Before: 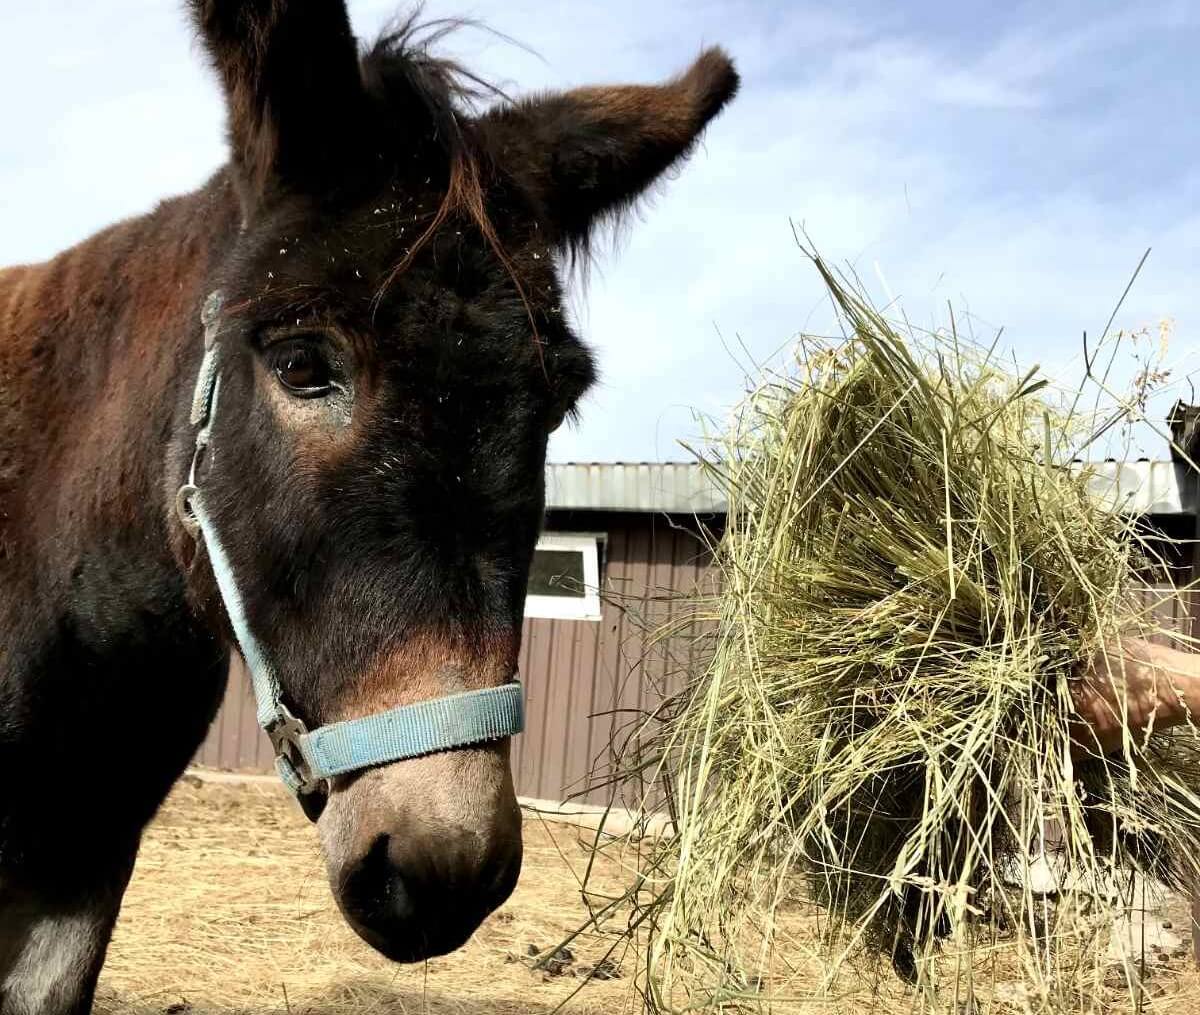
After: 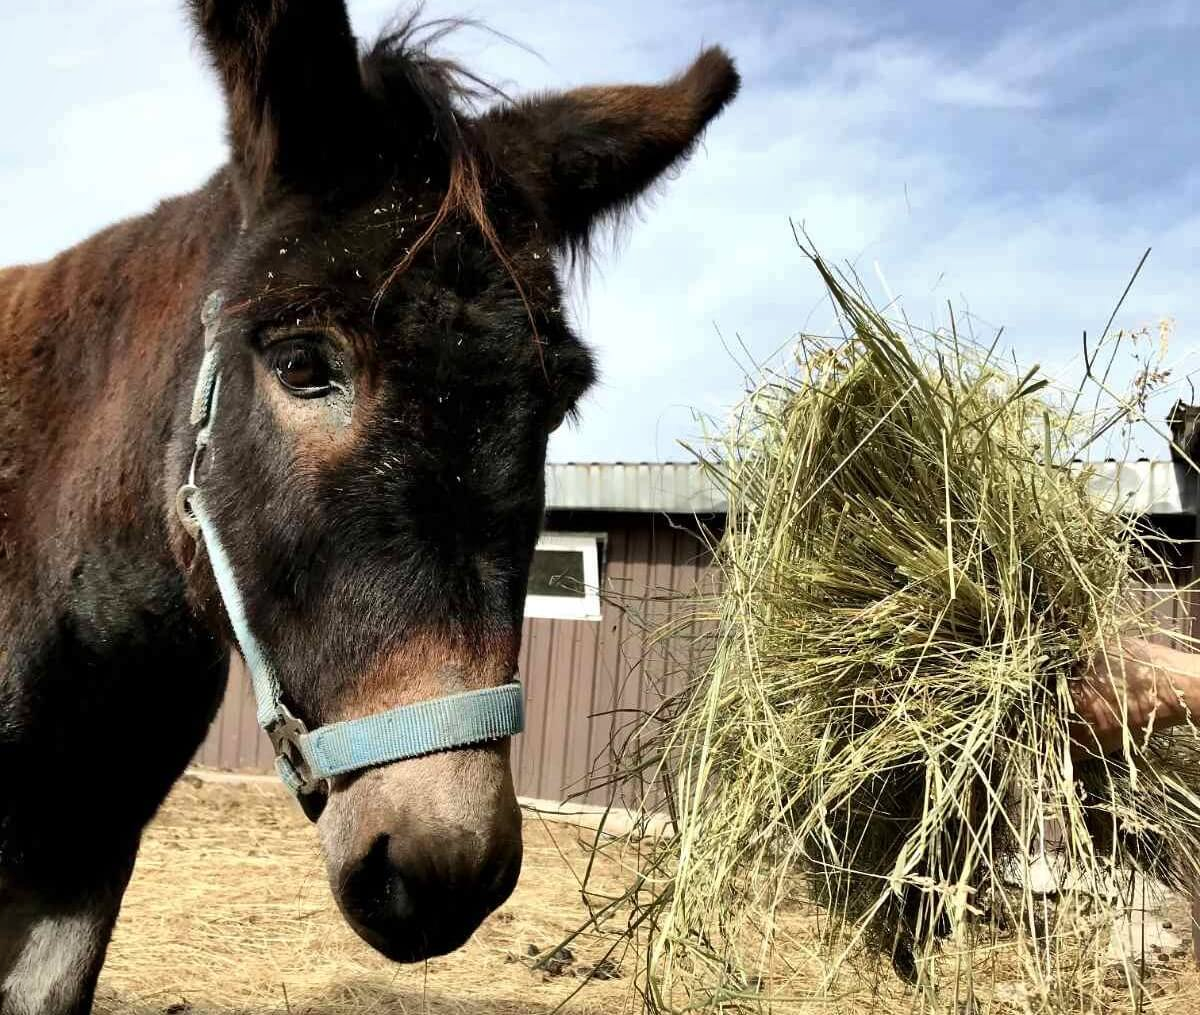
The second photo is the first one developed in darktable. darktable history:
shadows and highlights: white point adjustment 0.05, highlights color adjustment 55.9%, soften with gaussian
color correction: saturation 0.98
